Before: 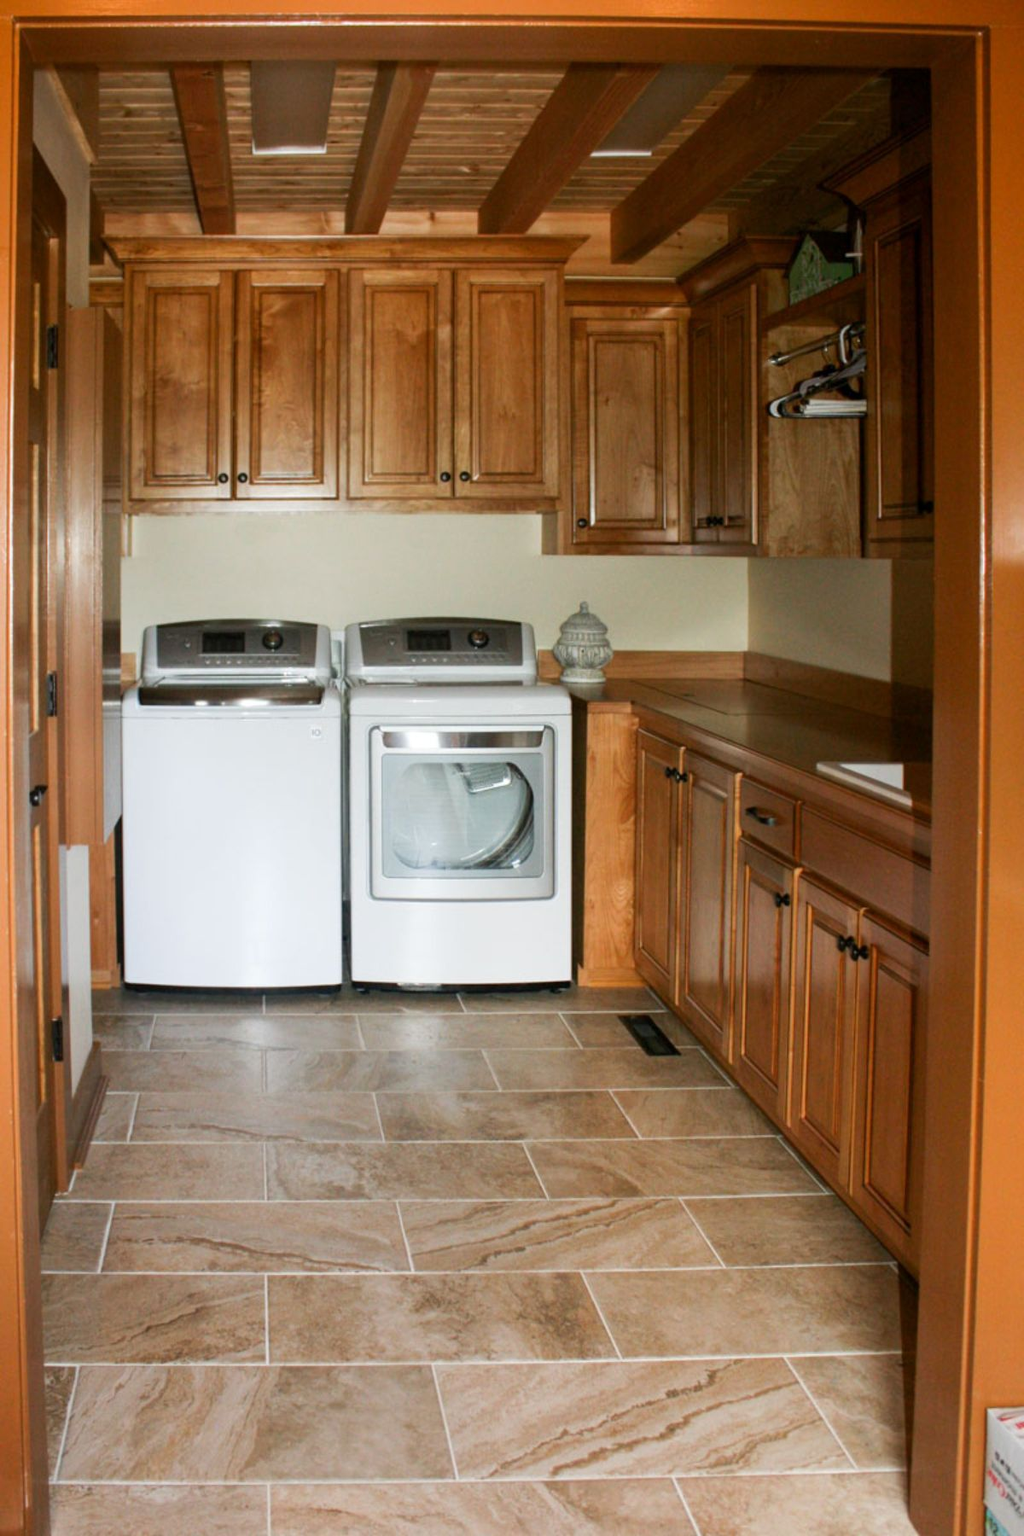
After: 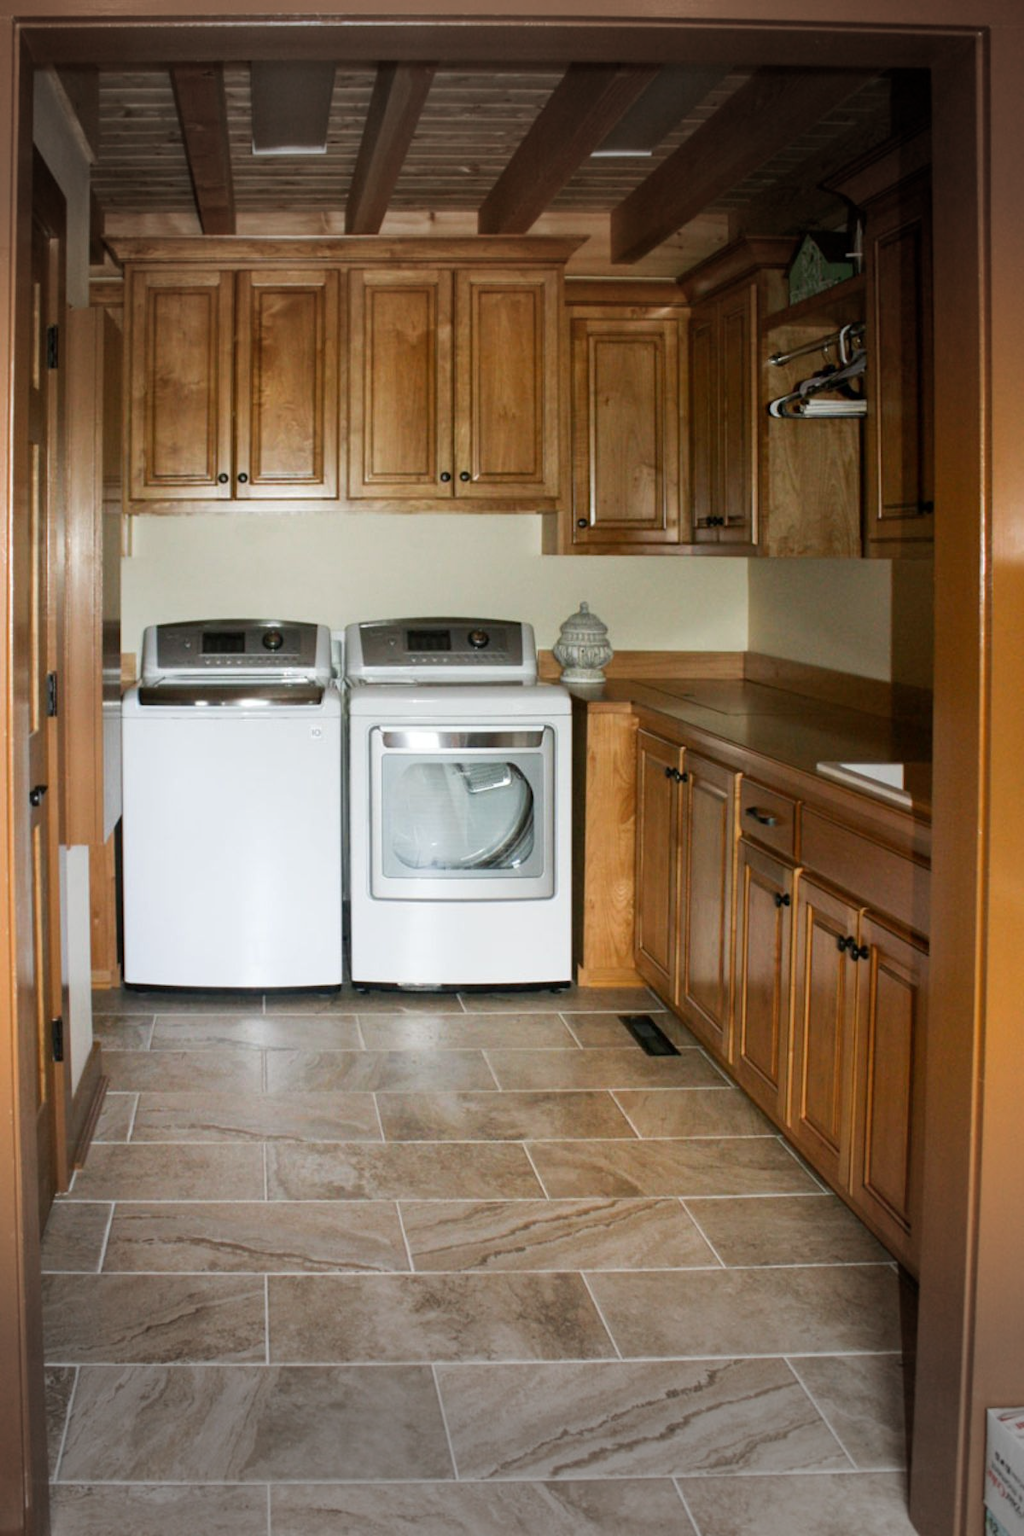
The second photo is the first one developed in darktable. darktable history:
color zones: curves: ch1 [(0.24, 0.634) (0.75, 0.5)]; ch2 [(0.253, 0.437) (0.745, 0.491)], mix -130.29%
vignetting: fall-off start 78.57%, width/height ratio 1.326
